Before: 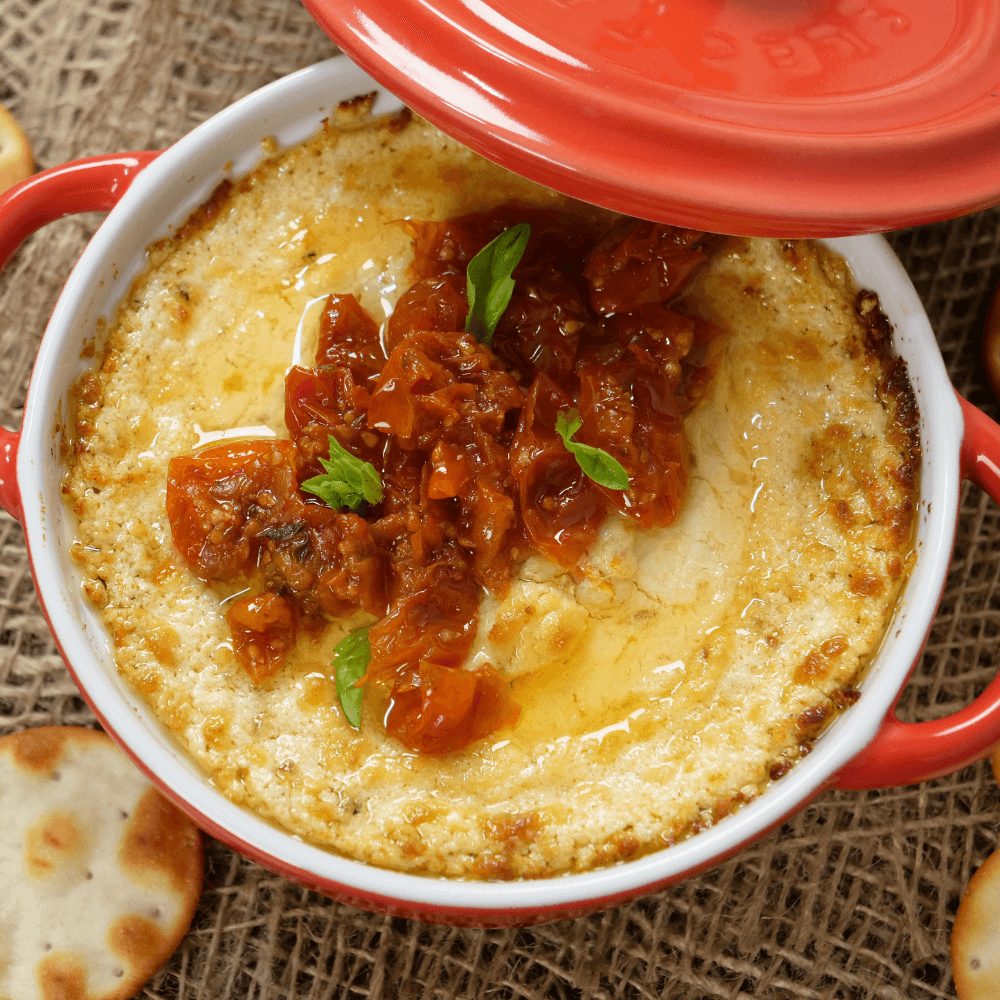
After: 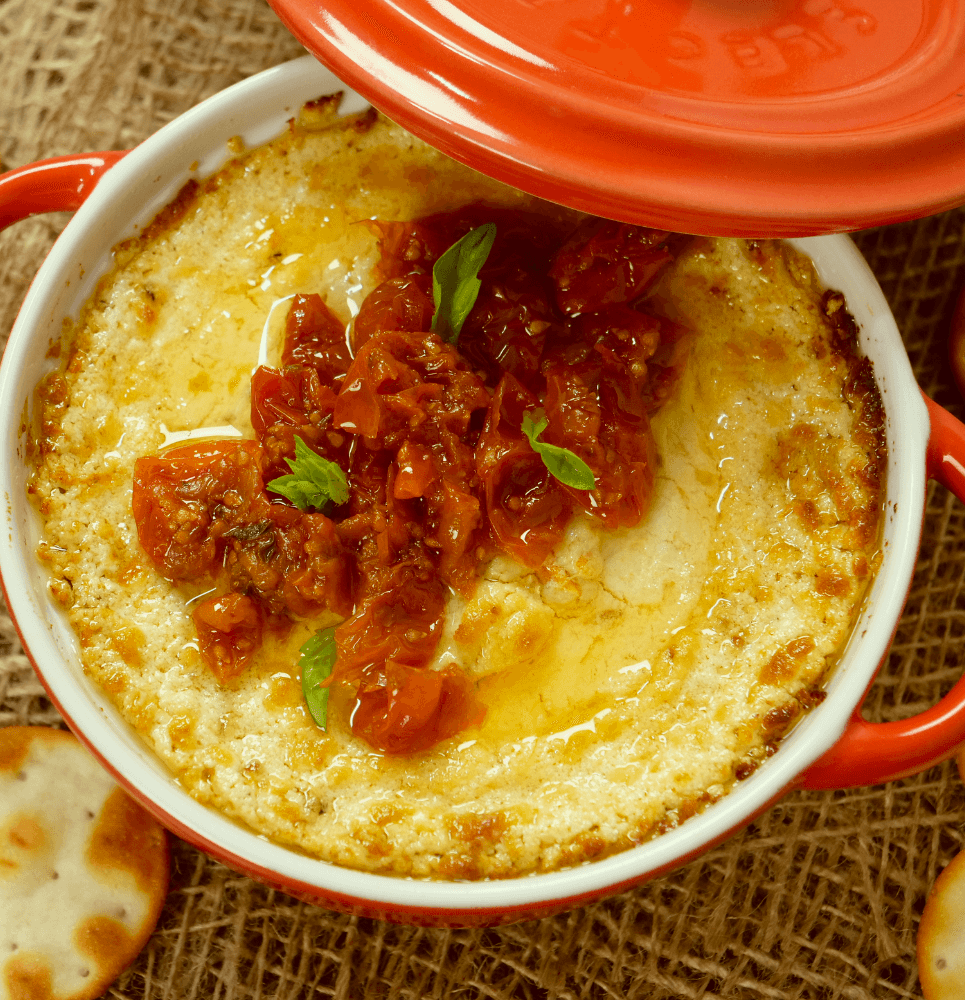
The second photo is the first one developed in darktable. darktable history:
crop and rotate: left 3.469%
color correction: highlights a* -6.04, highlights b* 9.51, shadows a* 10.76, shadows b* 23.37
